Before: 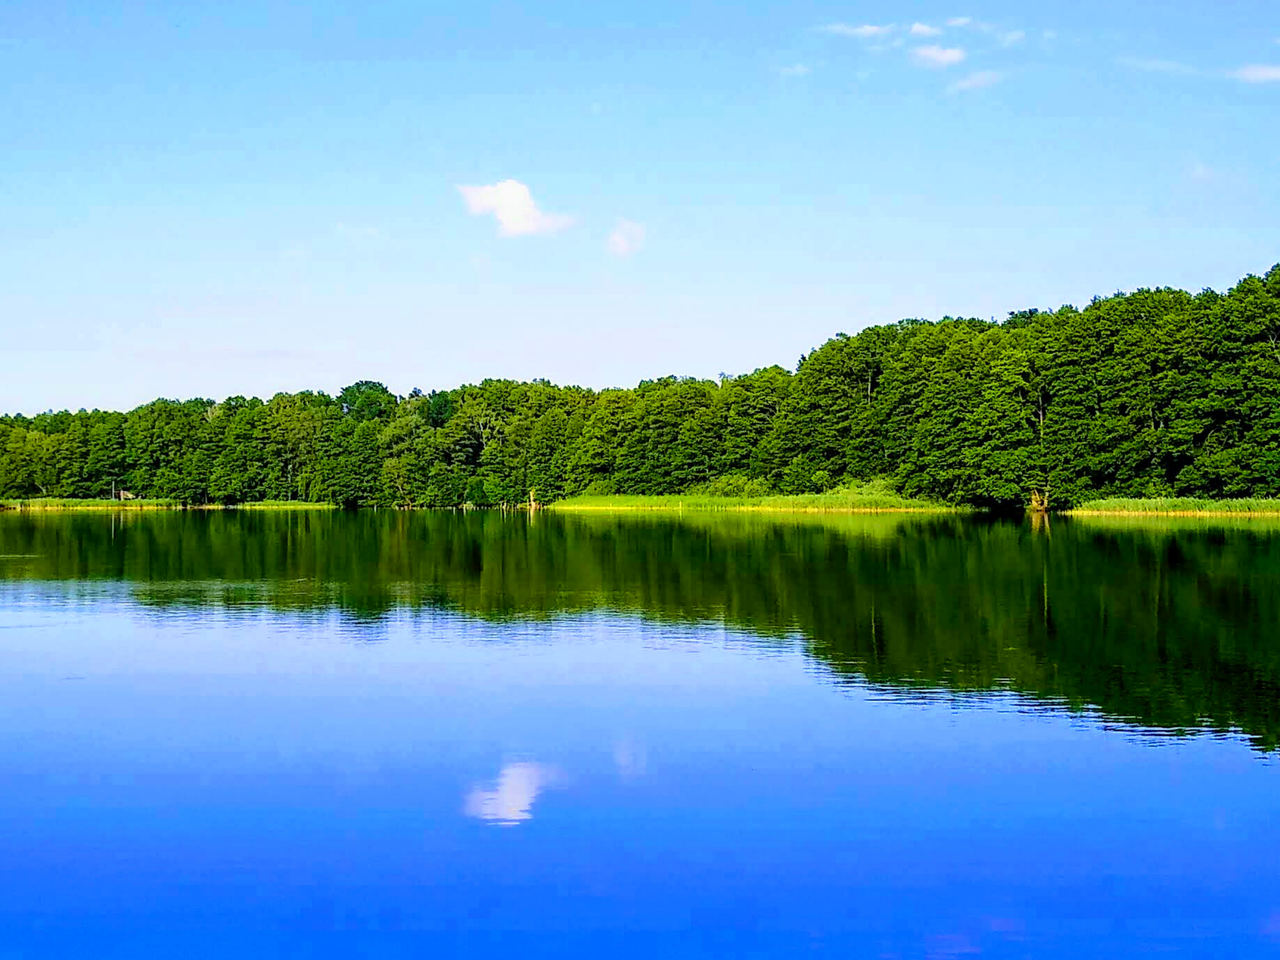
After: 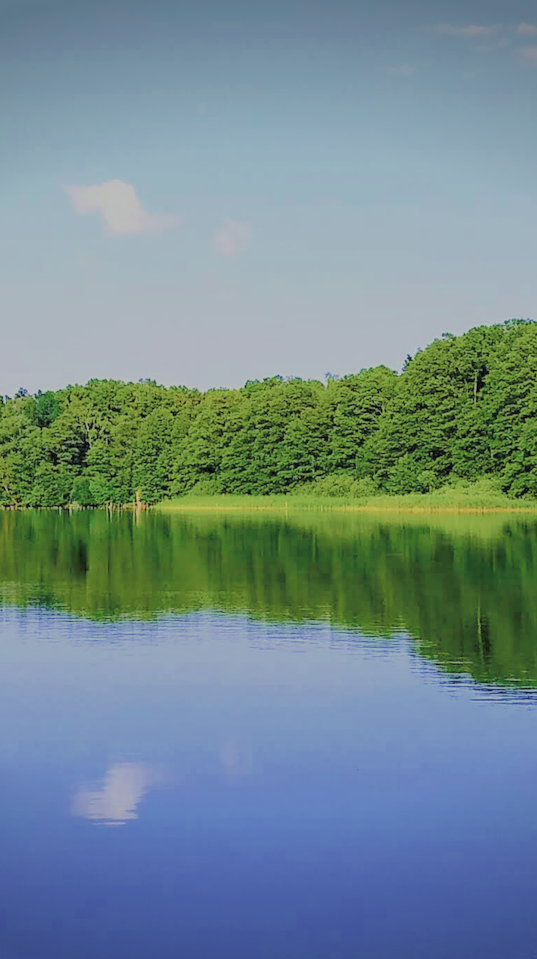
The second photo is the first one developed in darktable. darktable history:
filmic rgb: black relative exposure -13.9 EV, white relative exposure 7.98 EV, hardness 3.74, latitude 49.82%, contrast 0.501
vignetting: fall-off start 100.29%, saturation -0.016, width/height ratio 1.31
crop: left 30.82%, right 27.178%
exposure: black level correction 0, exposure 1 EV, compensate exposure bias true, compensate highlight preservation false
